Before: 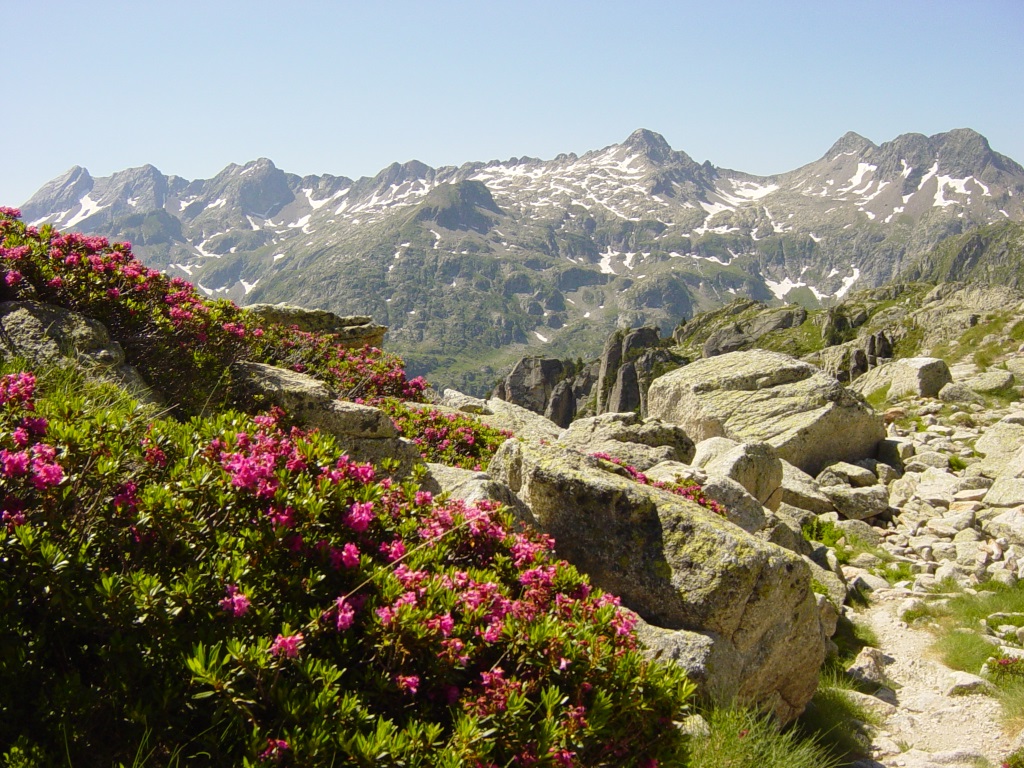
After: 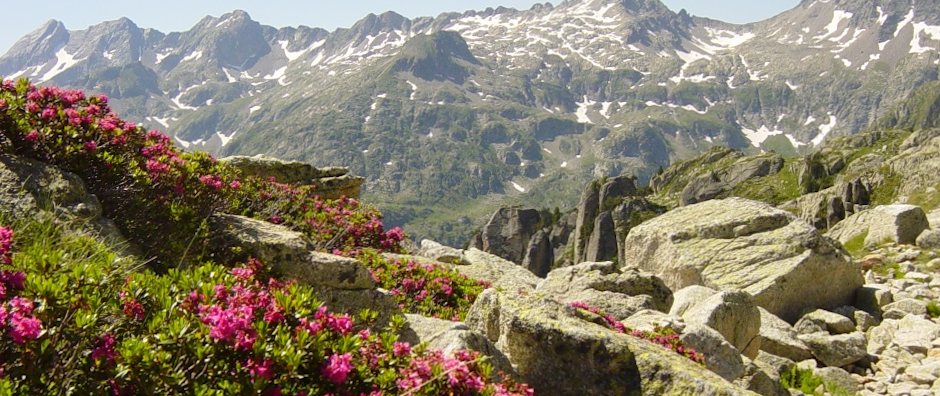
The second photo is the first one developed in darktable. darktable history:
crop: left 1.744%, top 19.225%, right 5.069%, bottom 28.357%
rotate and perspective: rotation -0.45°, automatic cropping original format, crop left 0.008, crop right 0.992, crop top 0.012, crop bottom 0.988
